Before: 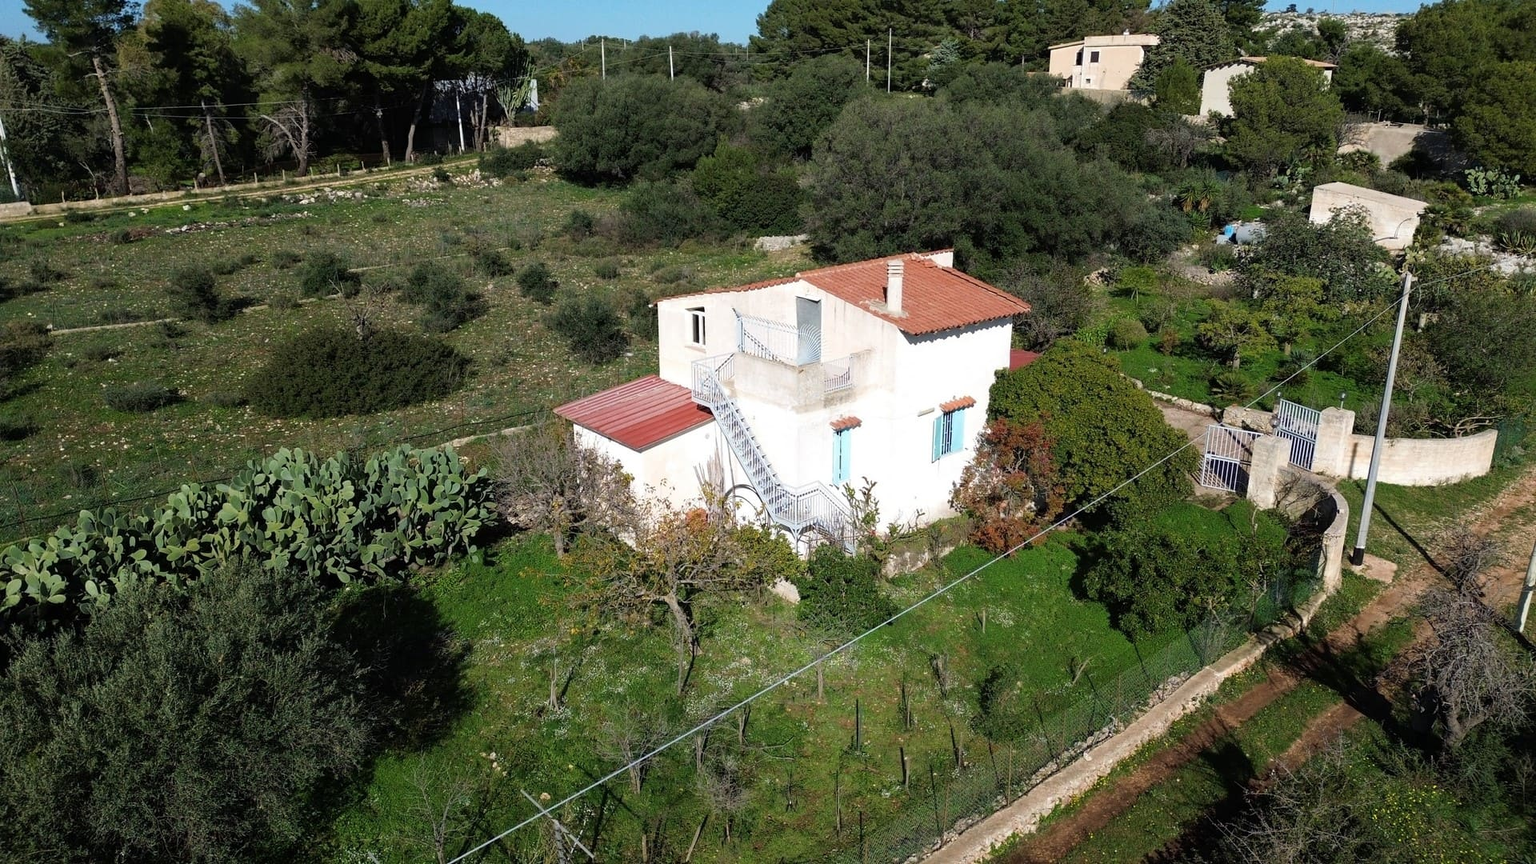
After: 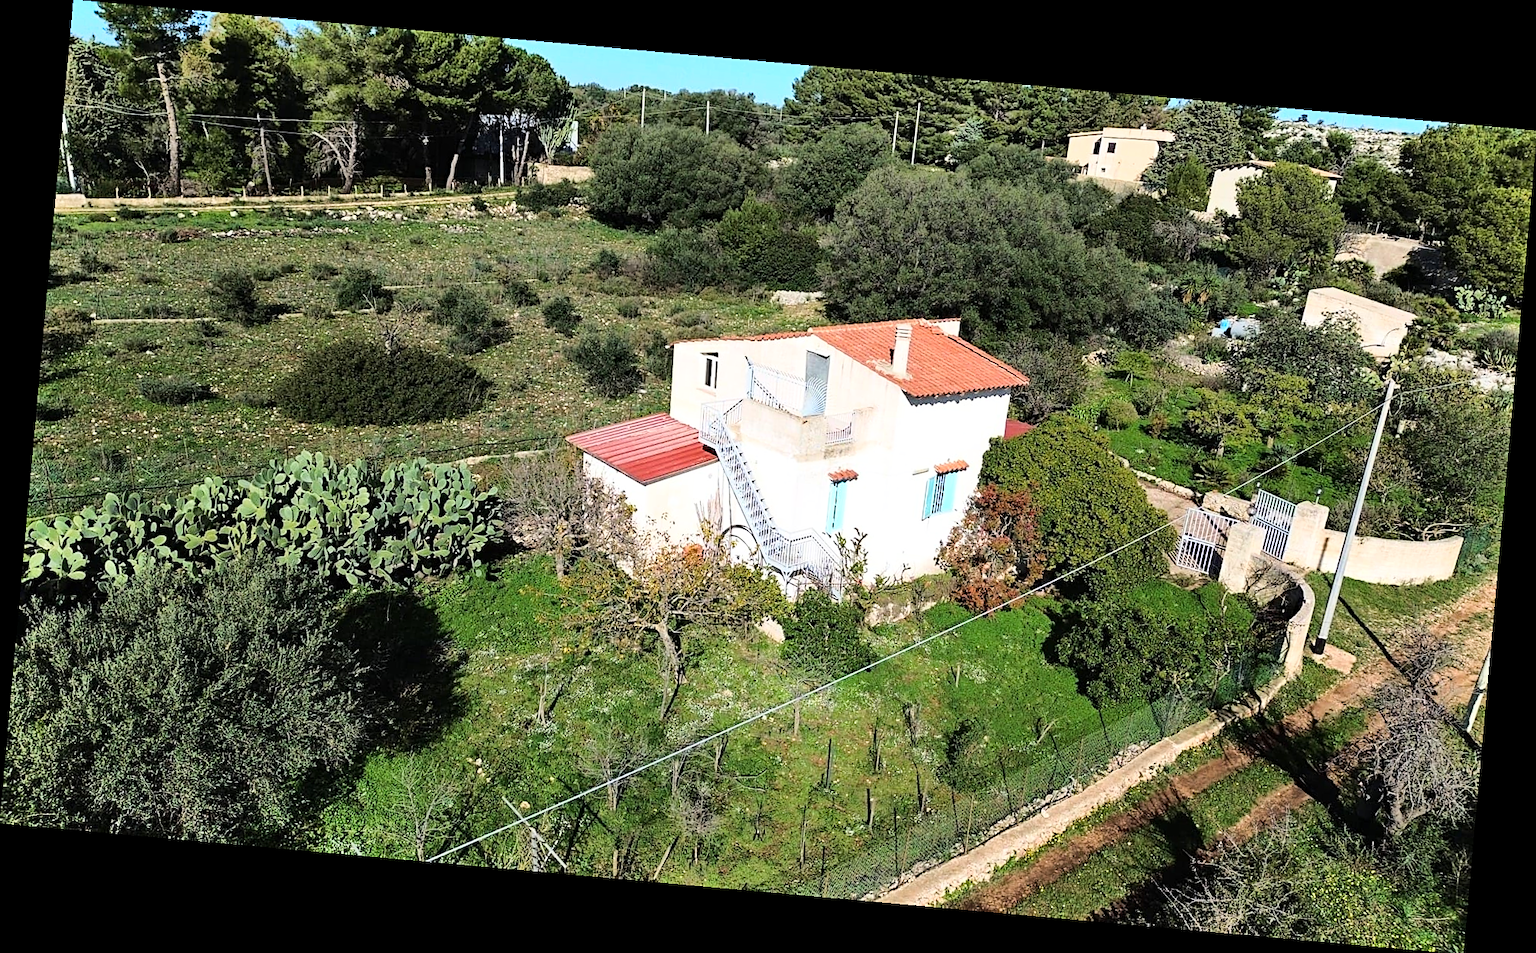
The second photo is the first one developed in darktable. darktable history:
sharpen: on, module defaults
shadows and highlights: low approximation 0.01, soften with gaussian
base curve: curves: ch0 [(0, 0) (0.028, 0.03) (0.121, 0.232) (0.46, 0.748) (0.859, 0.968) (1, 1)]
haze removal: compatibility mode true, adaptive false
rotate and perspective: rotation 5.12°, automatic cropping off
